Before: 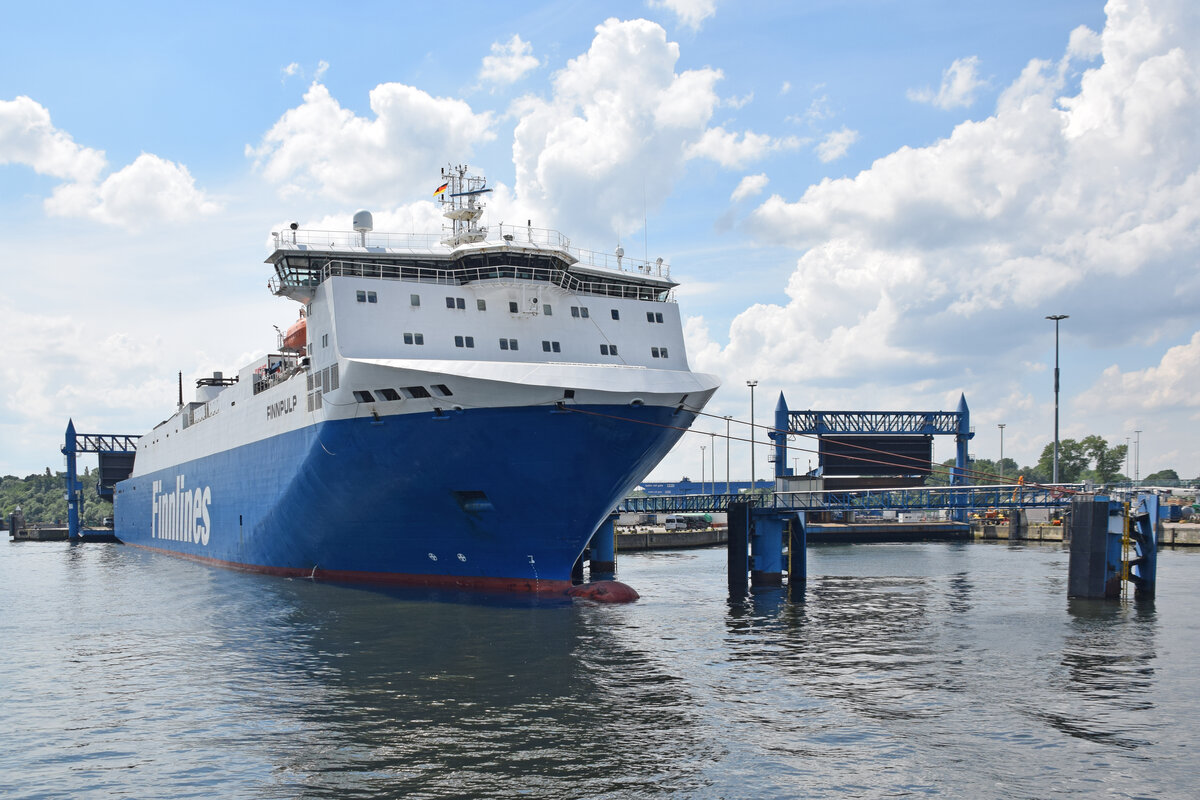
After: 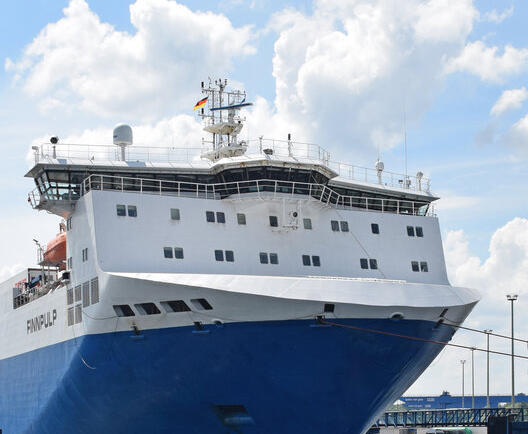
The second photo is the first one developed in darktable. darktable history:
crop: left 20.079%, top 10.839%, right 35.895%, bottom 34.818%
